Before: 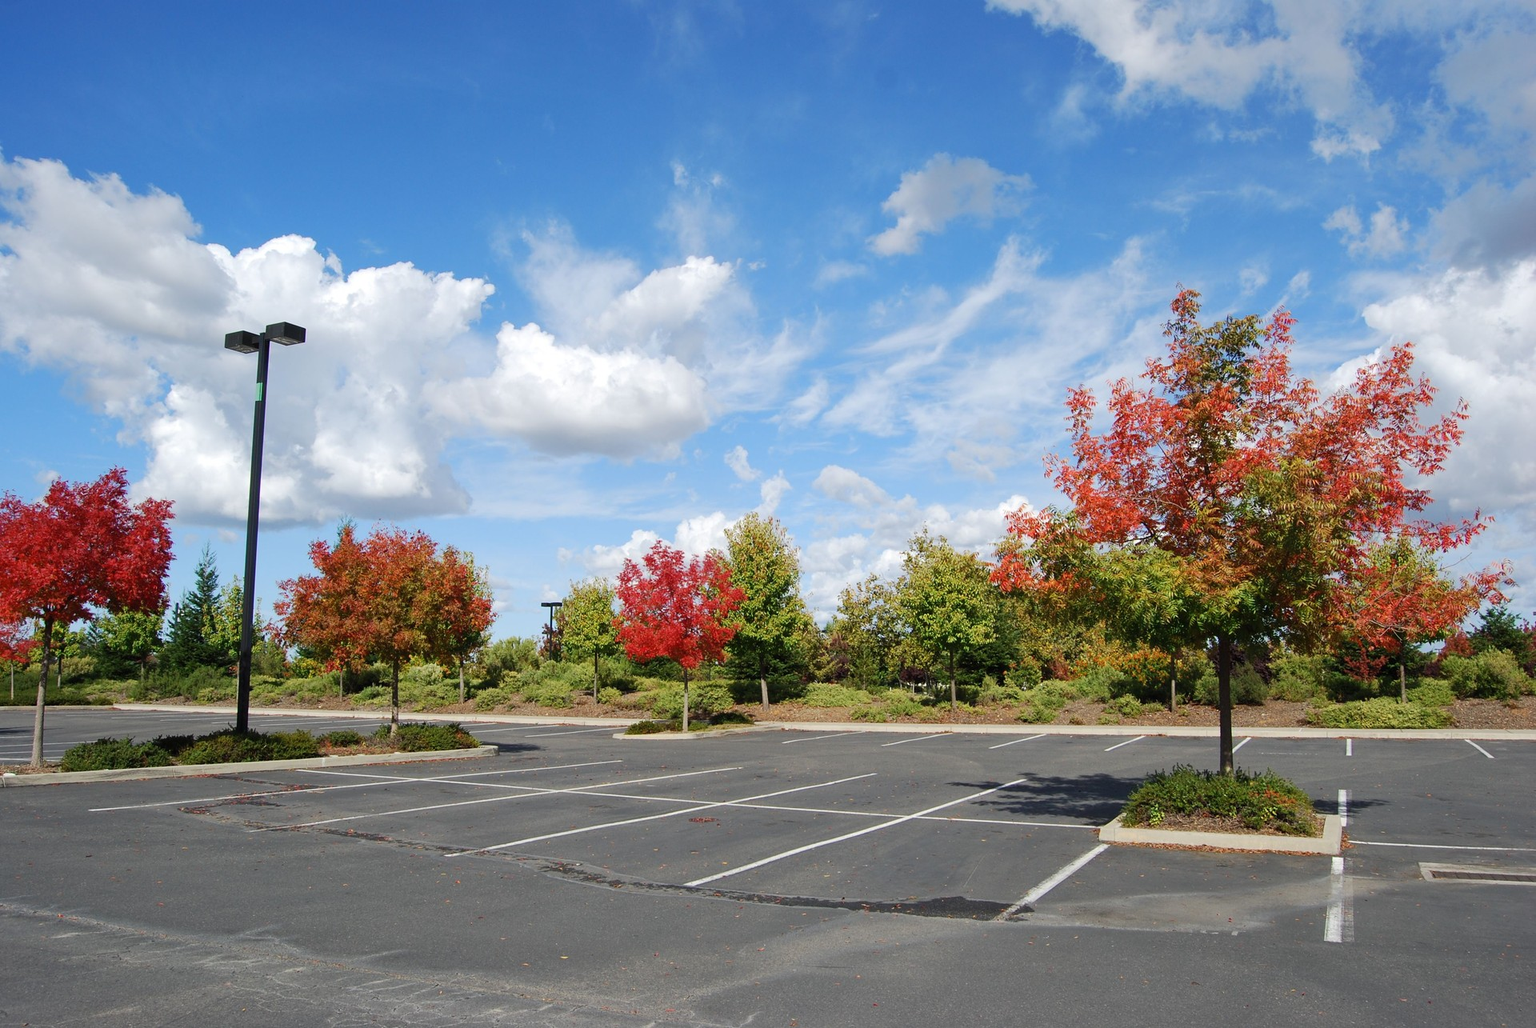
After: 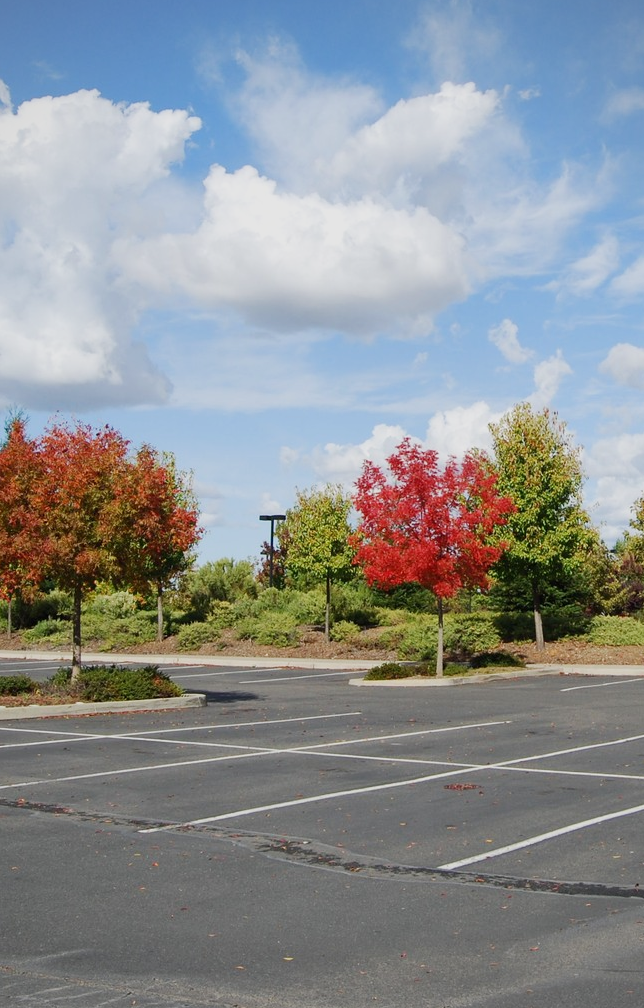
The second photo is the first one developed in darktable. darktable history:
sigmoid: contrast 1.22, skew 0.65
crop and rotate: left 21.77%, top 18.528%, right 44.676%, bottom 2.997%
vignetting: fall-off radius 93.87%
